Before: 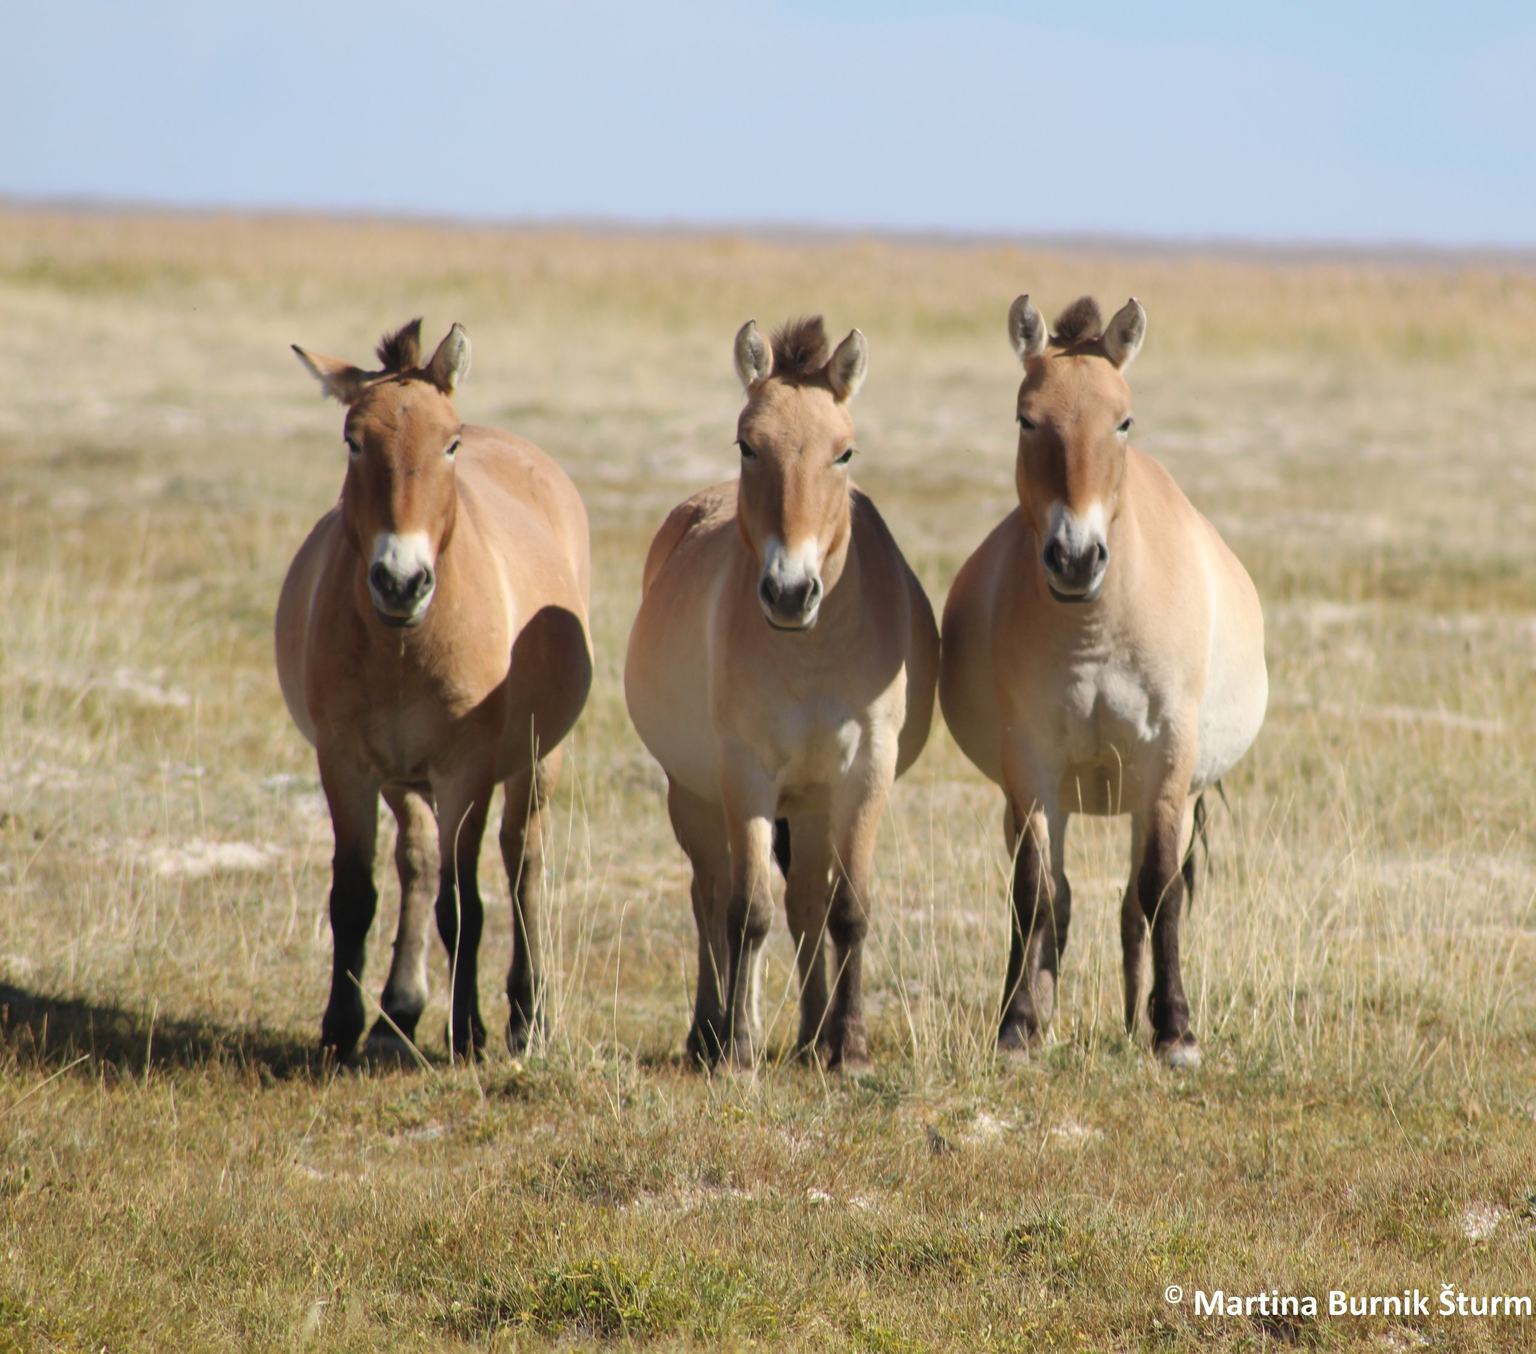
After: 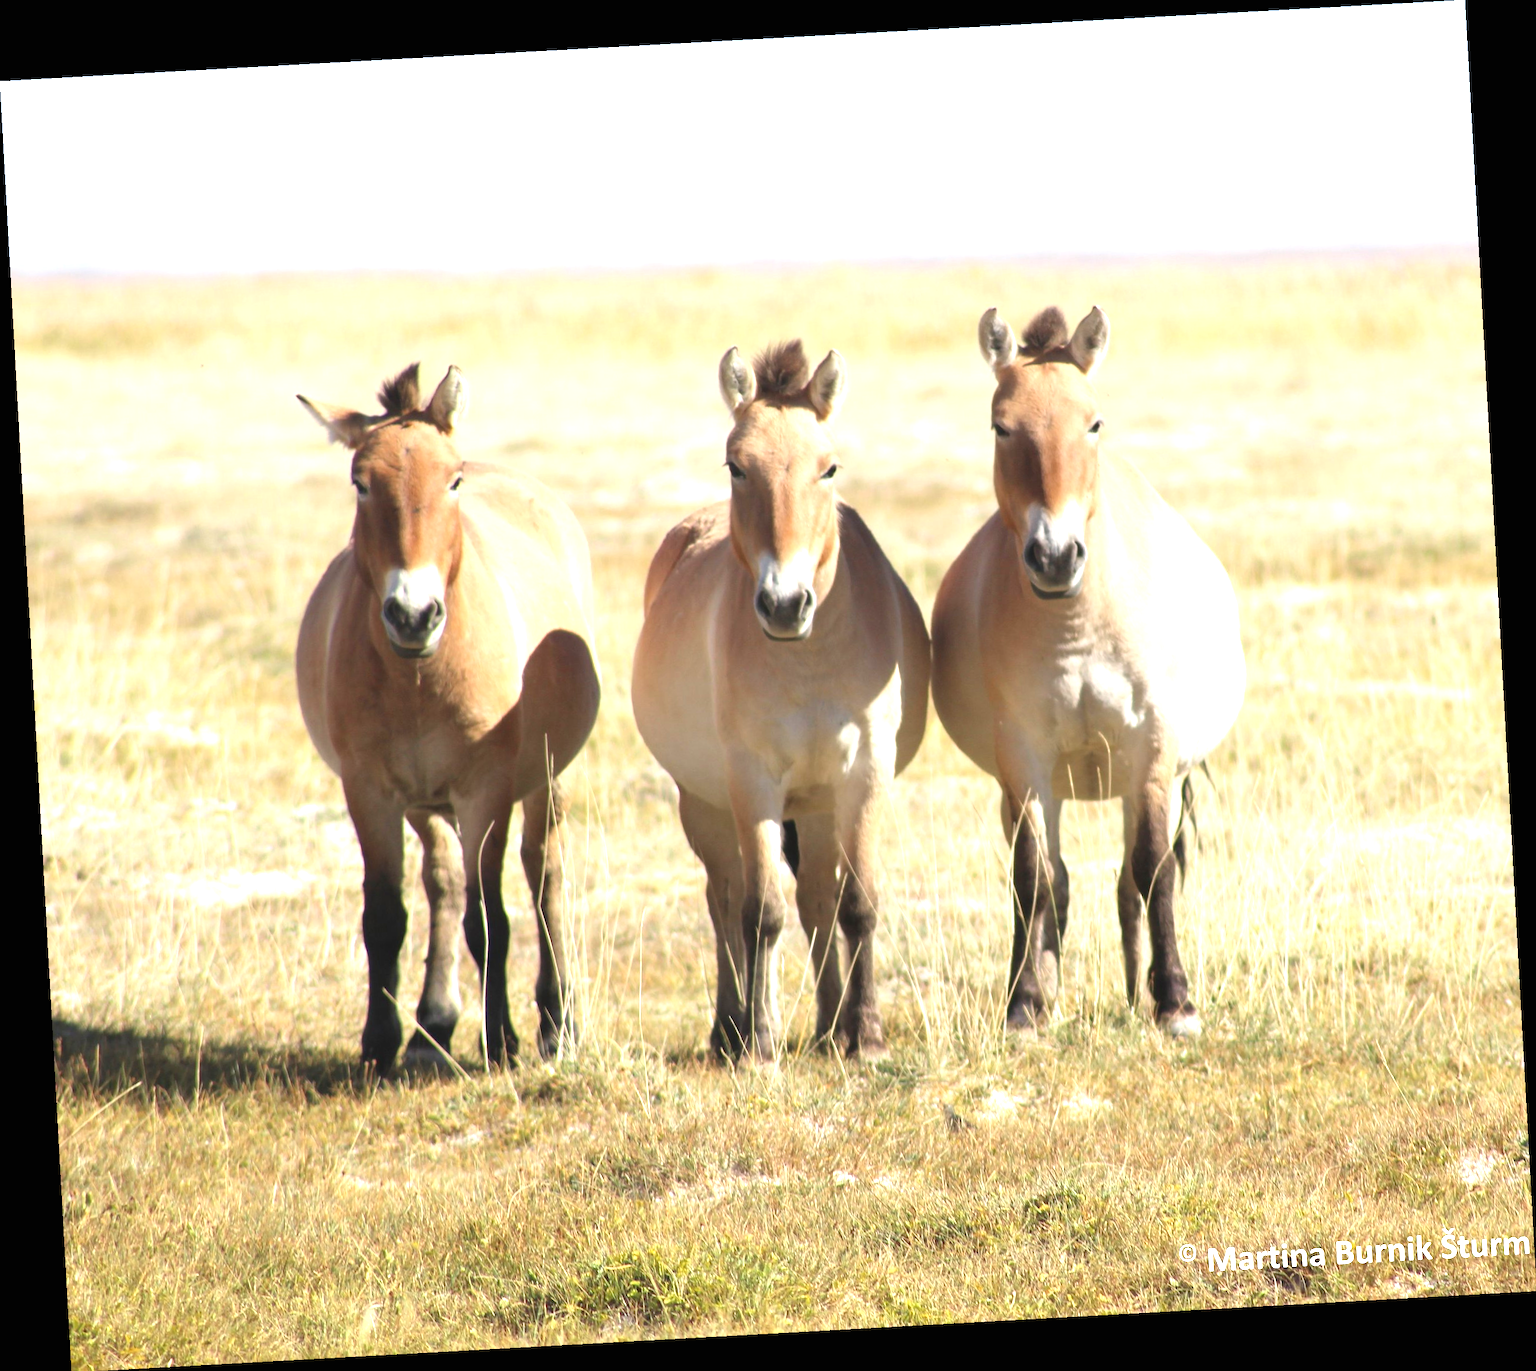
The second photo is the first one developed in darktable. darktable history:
rotate and perspective: rotation -3.18°, automatic cropping off
exposure: black level correction 0, exposure 1.2 EV, compensate exposure bias true, compensate highlight preservation false
